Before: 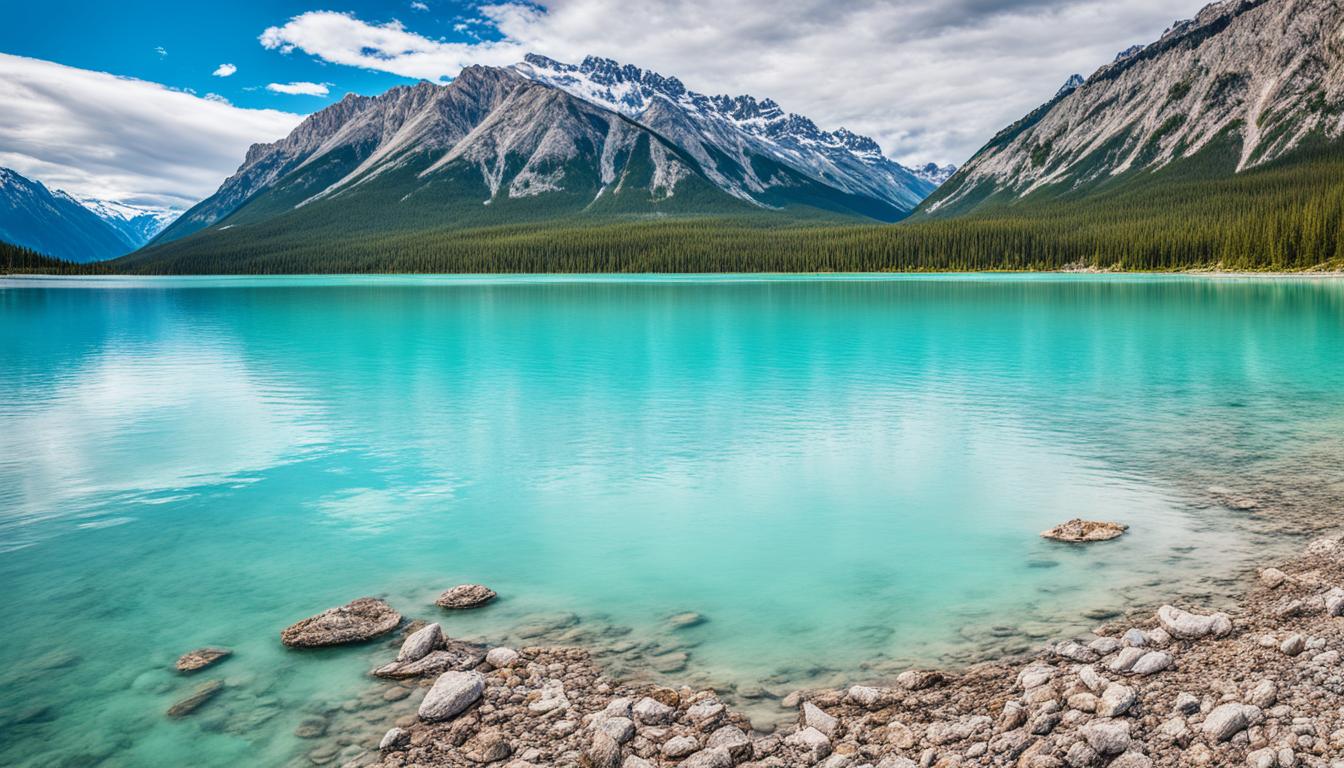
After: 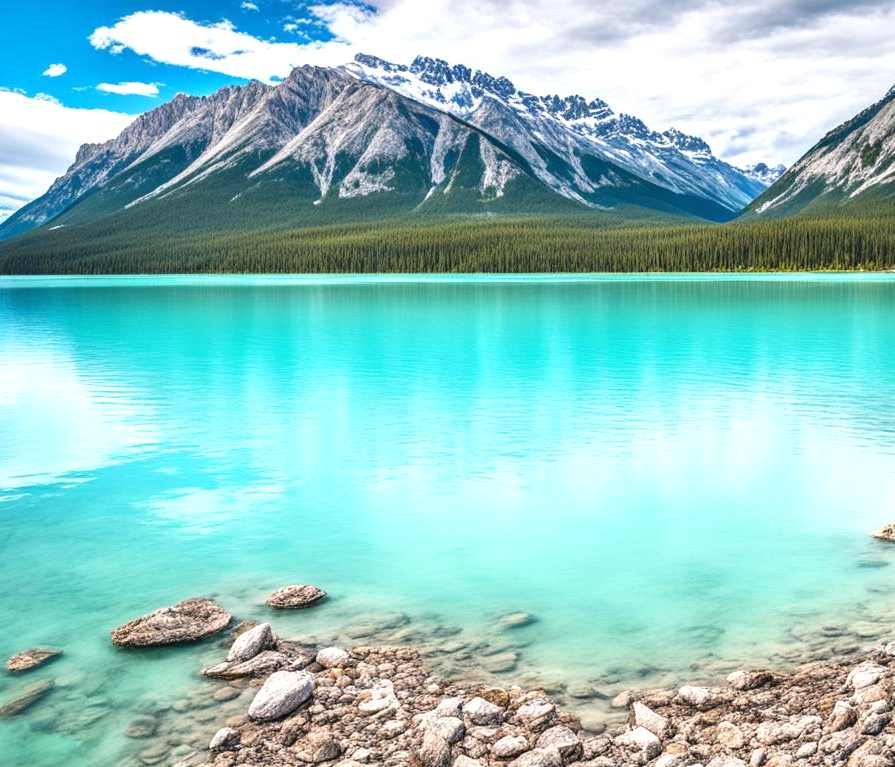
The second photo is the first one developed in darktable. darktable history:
crop and rotate: left 12.673%, right 20.66%
exposure: exposure 0.636 EV, compensate highlight preservation false
